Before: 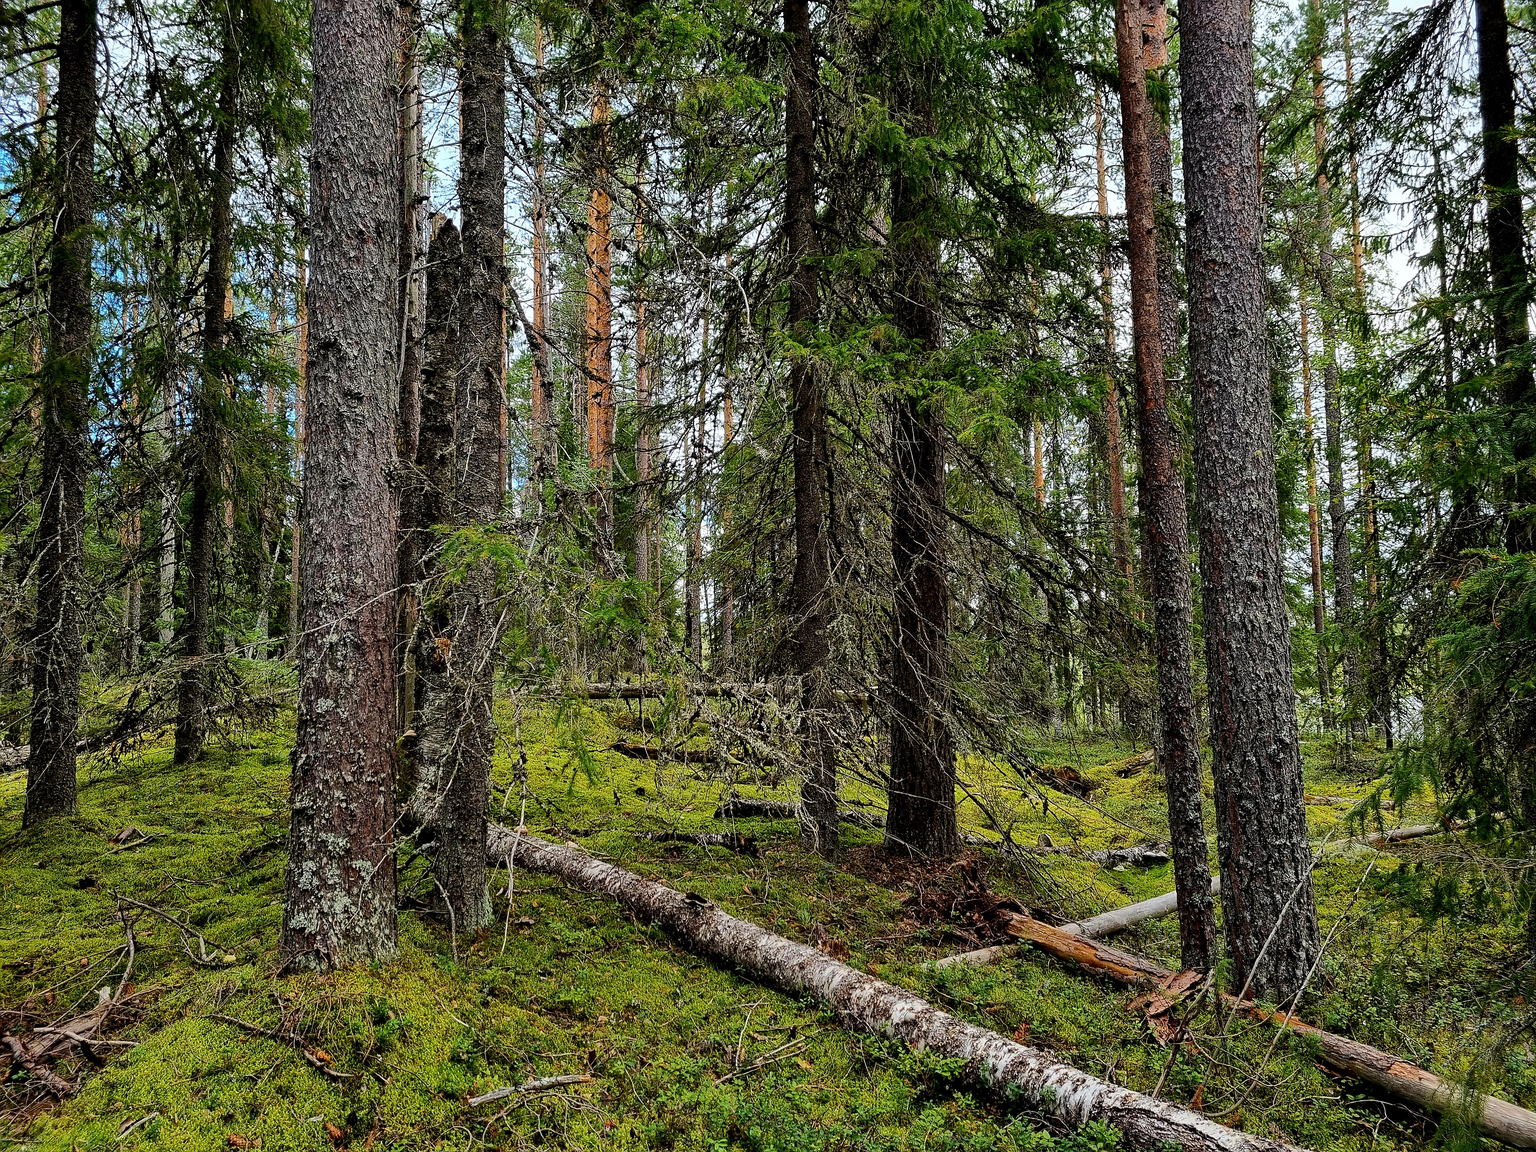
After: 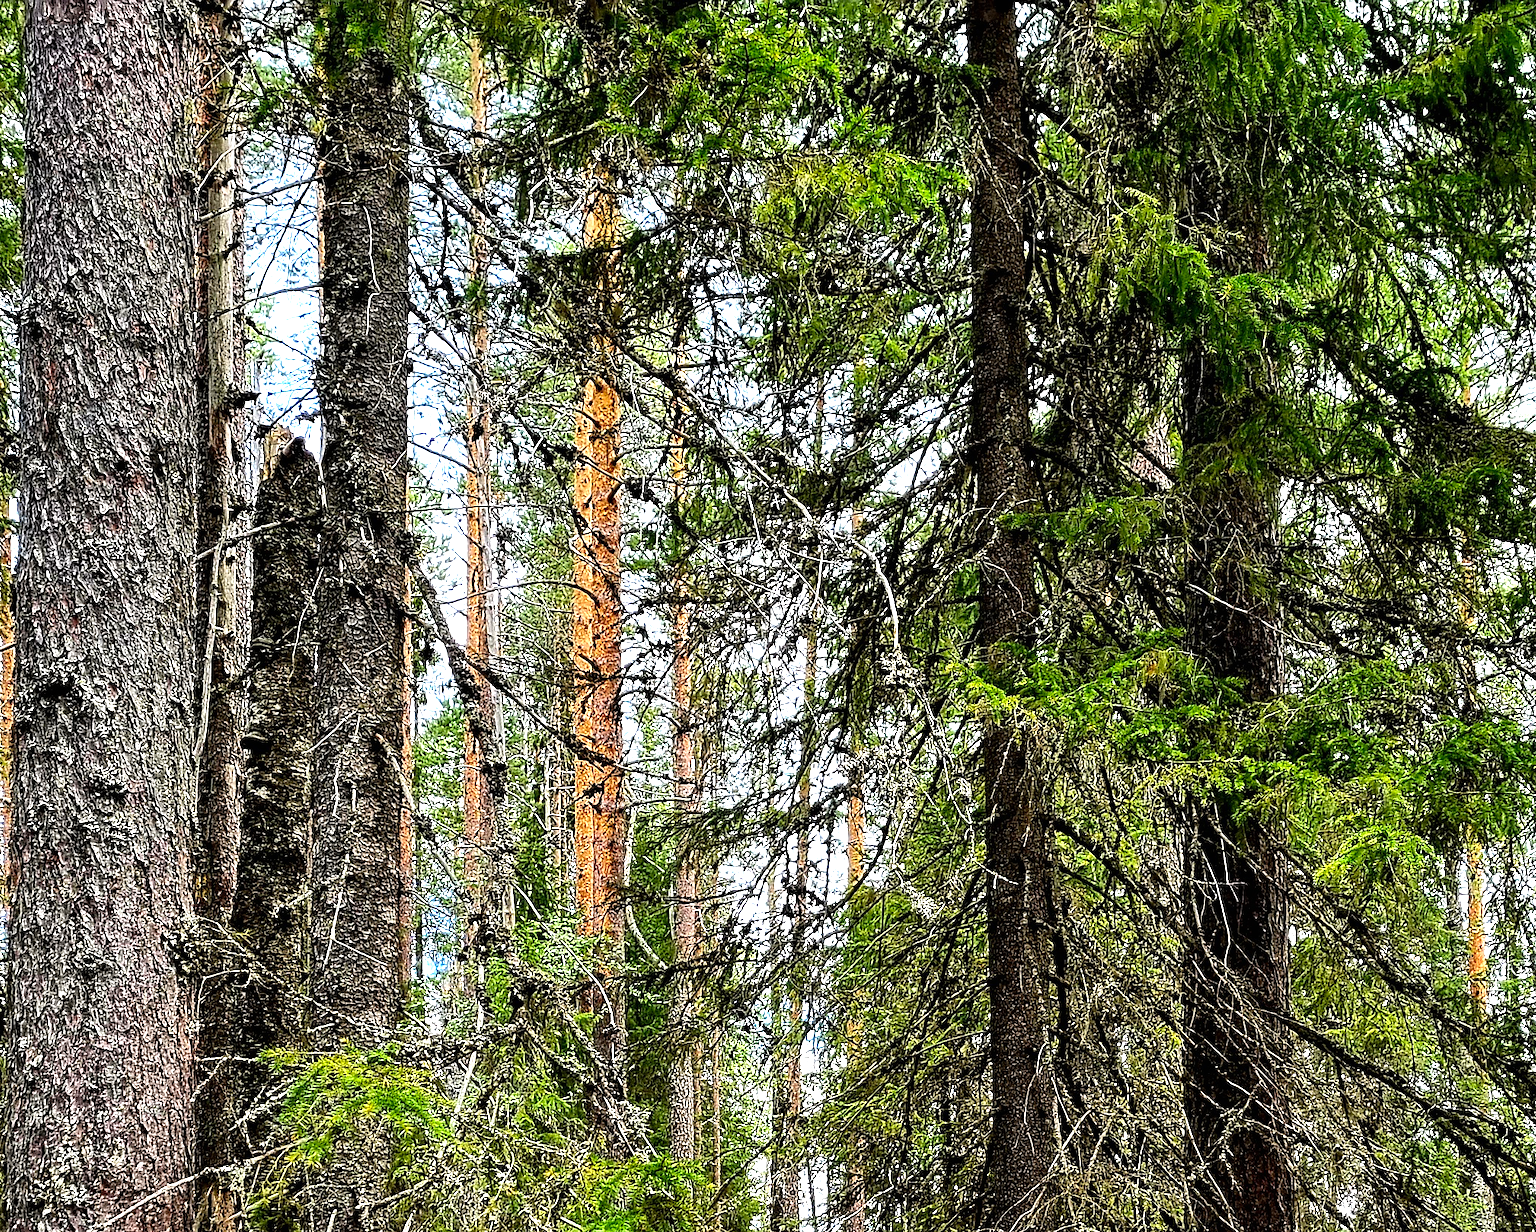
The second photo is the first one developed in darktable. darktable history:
color balance: contrast 8.5%, output saturation 105%
crop: left 19.556%, right 30.401%, bottom 46.458%
exposure: black level correction 0, exposure 0.9 EV, compensate highlight preservation false
